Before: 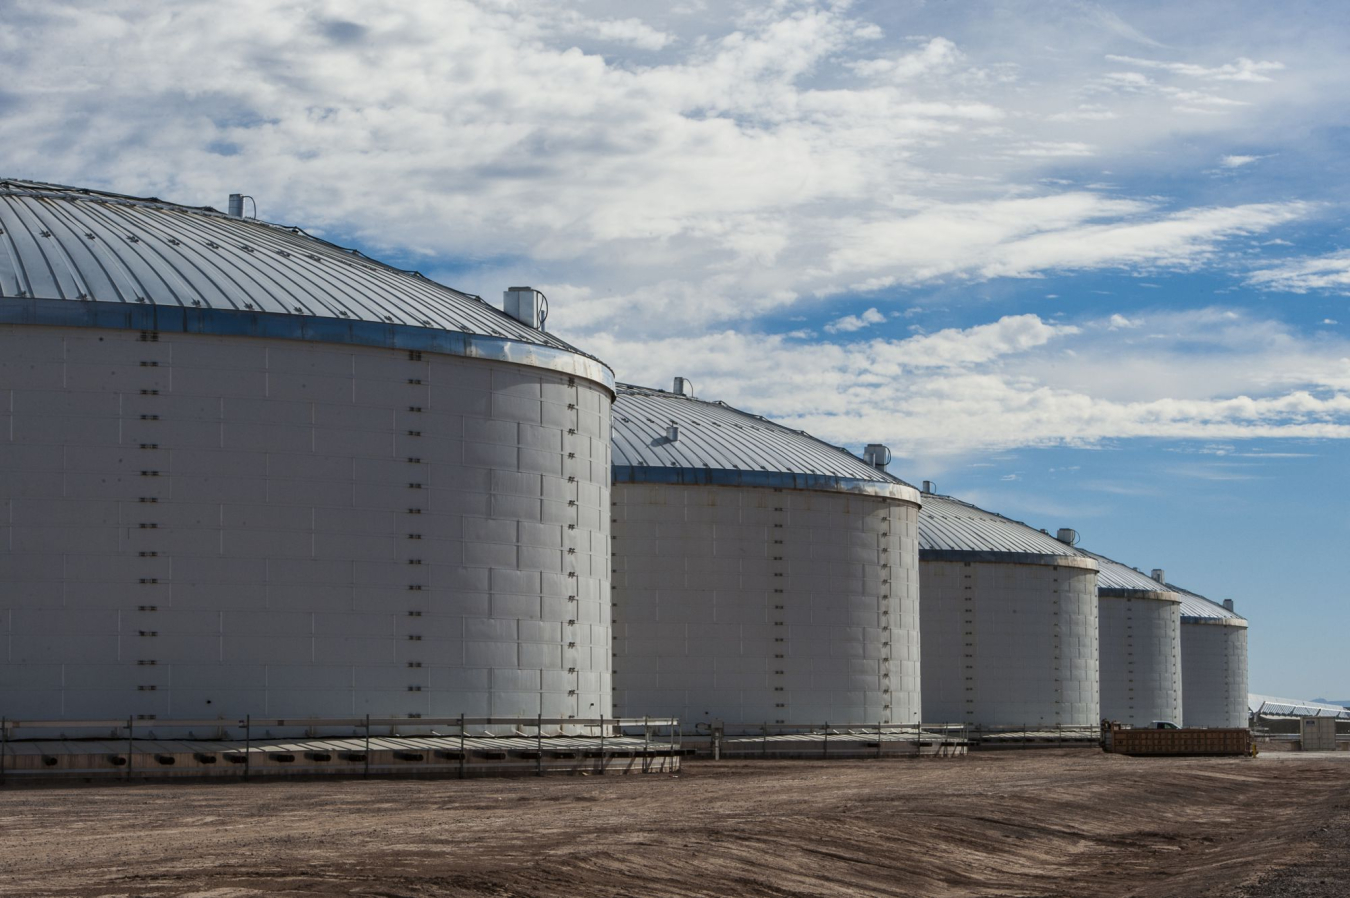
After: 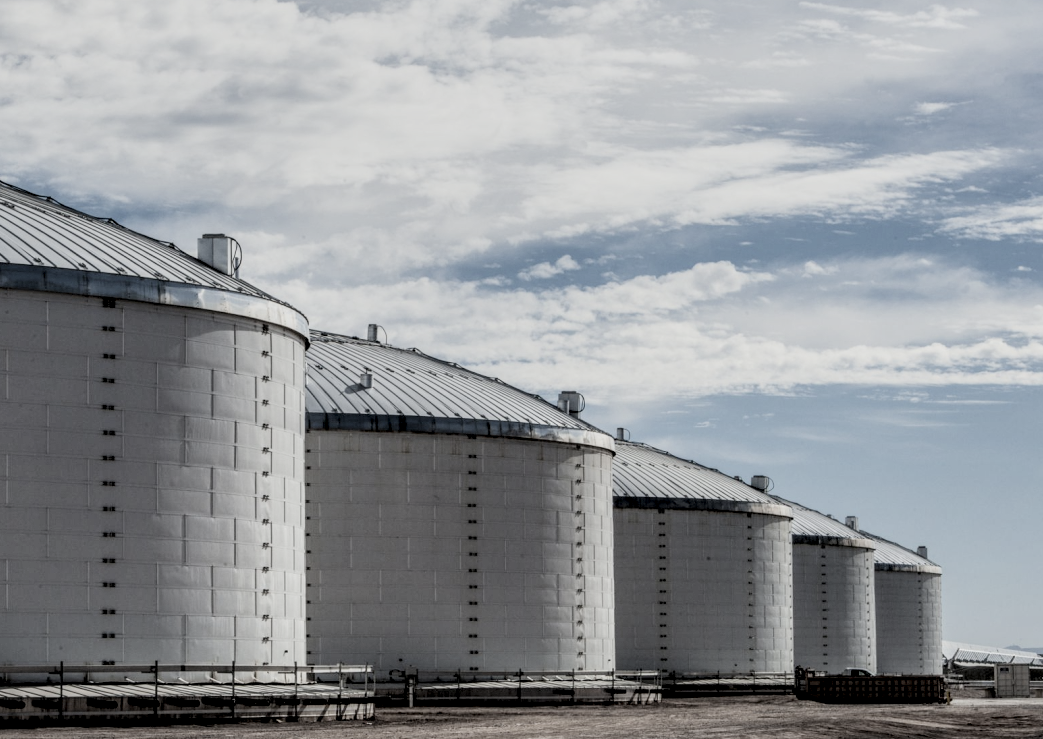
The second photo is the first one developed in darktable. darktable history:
filmic rgb: black relative exposure -5.15 EV, white relative exposure 3.99 EV, threshold 5.97 EV, hardness 2.89, contrast 1.298, highlights saturation mix -30.49%, enable highlight reconstruction true
crop: left 22.719%, top 5.915%, bottom 11.752%
color balance rgb: global offset › luminance -0.496%, linear chroma grading › shadows -2.242%, linear chroma grading › highlights -14.591%, linear chroma grading › global chroma -9.899%, linear chroma grading › mid-tones -10.216%, perceptual saturation grading › global saturation 10.458%, global vibrance 23.495%, contrast -24.705%
local contrast: highlights 60%, shadows 62%, detail 160%
contrast brightness saturation: brightness 0.181, saturation -0.513
